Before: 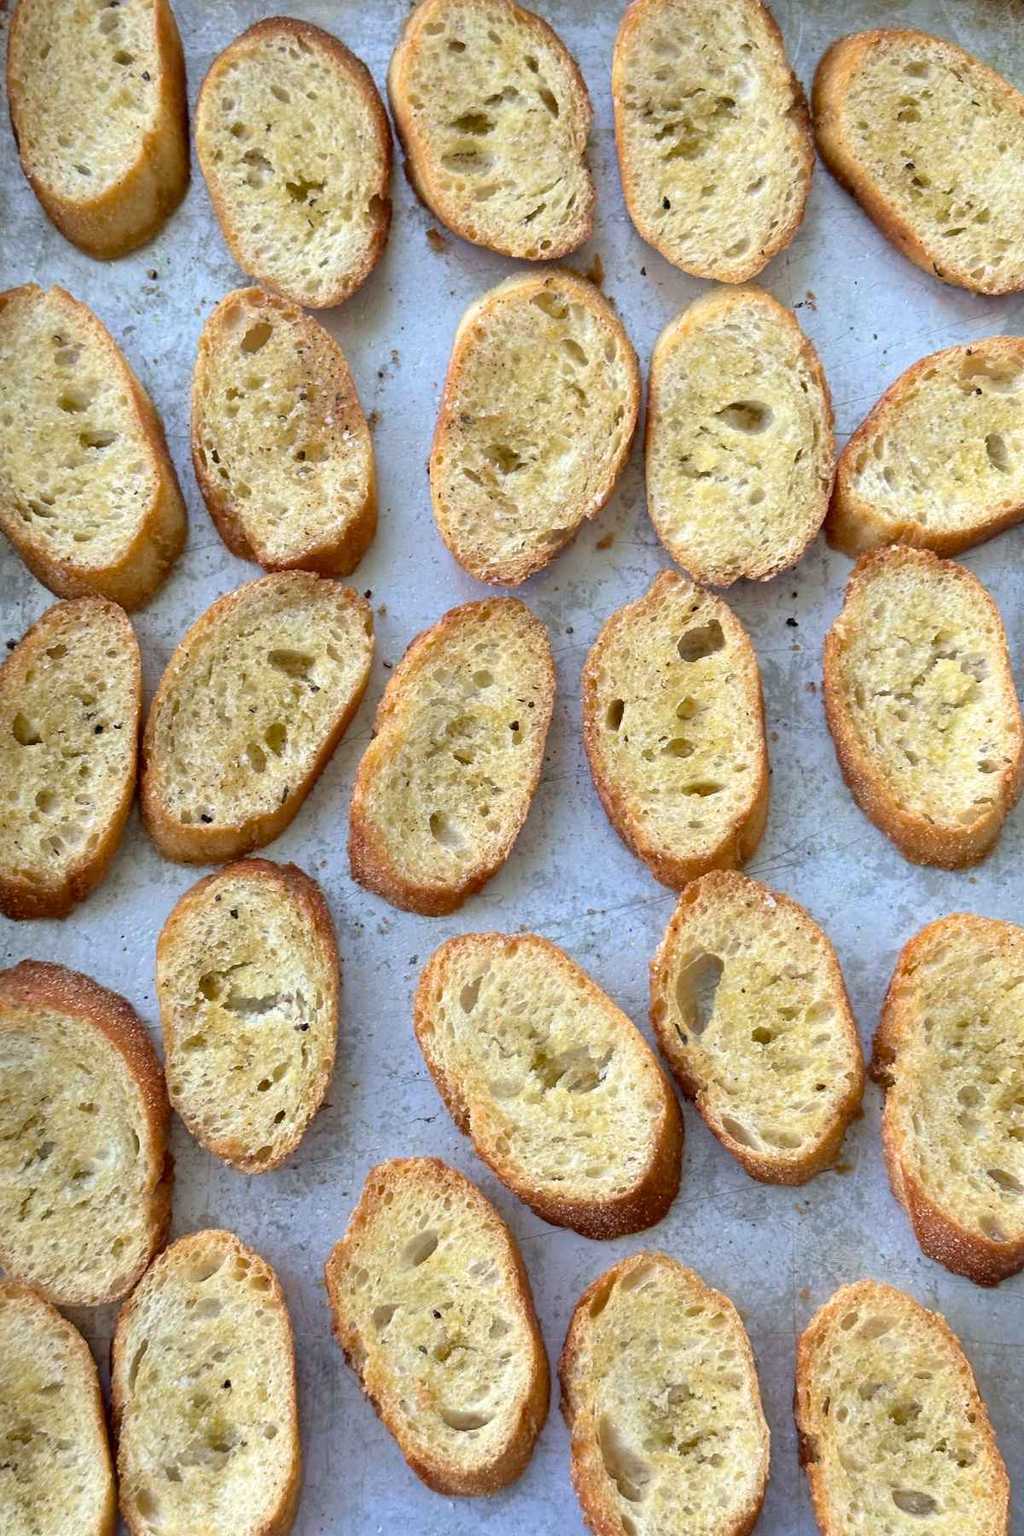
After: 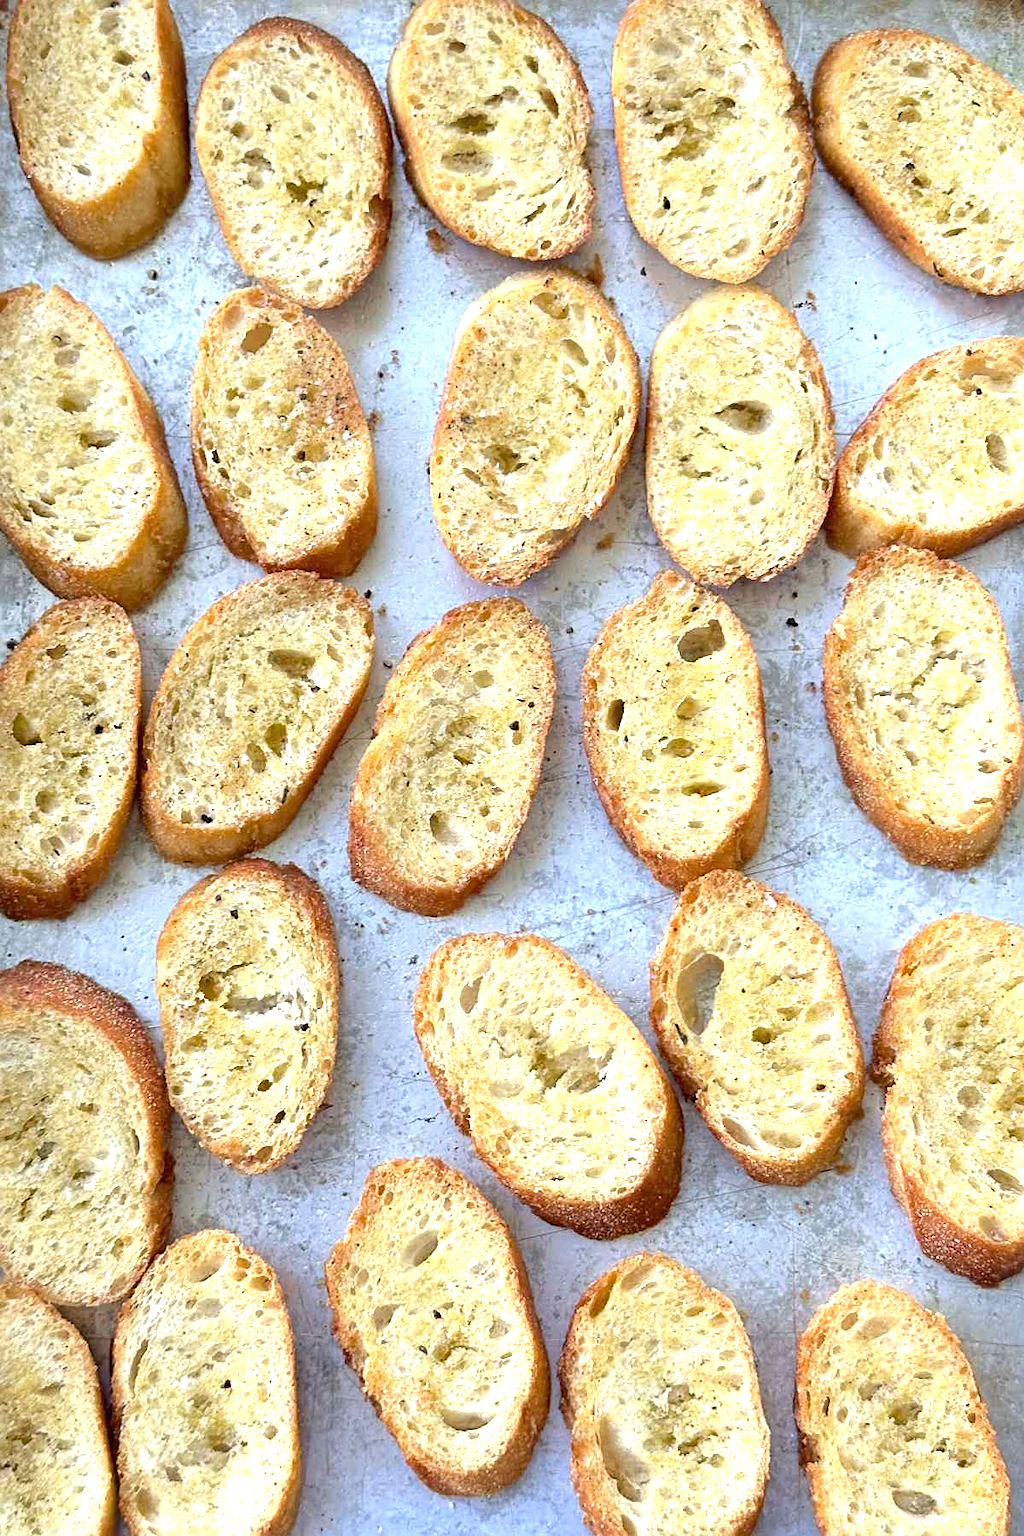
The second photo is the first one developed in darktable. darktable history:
tone equalizer: edges refinement/feathering 500, mask exposure compensation -1.57 EV, preserve details no
exposure: black level correction 0, exposure 0.701 EV, compensate exposure bias true, compensate highlight preservation false
sharpen: radius 2.171, amount 0.379, threshold 0.232
